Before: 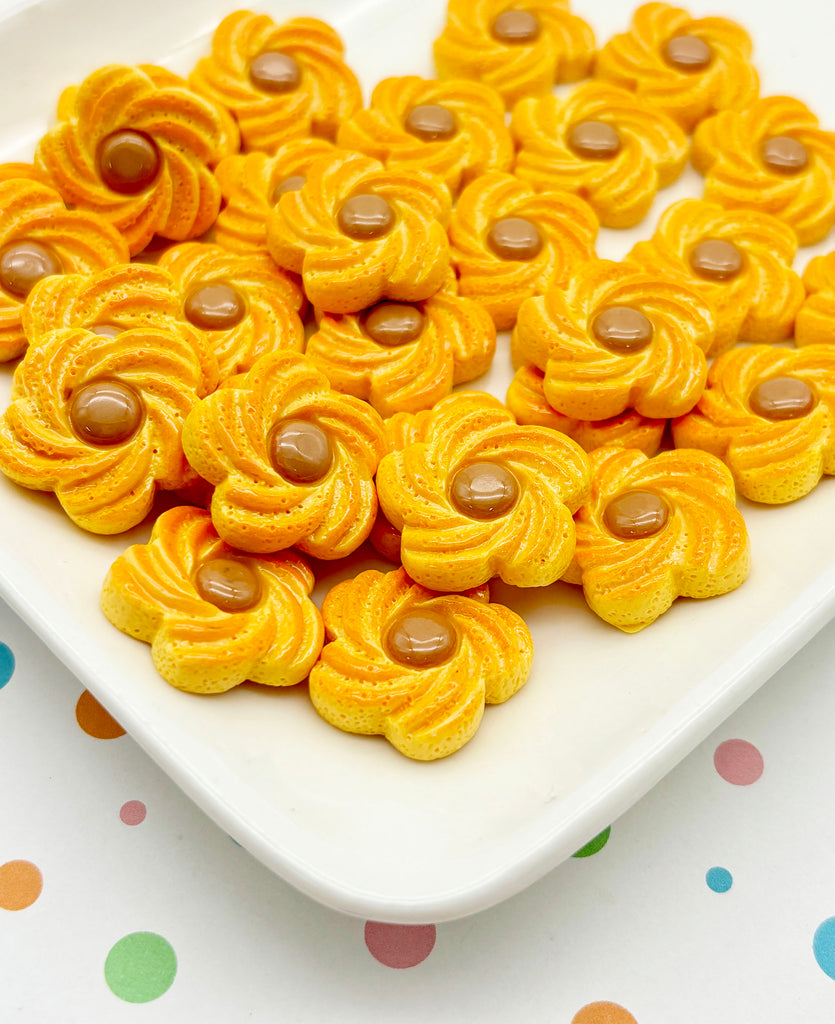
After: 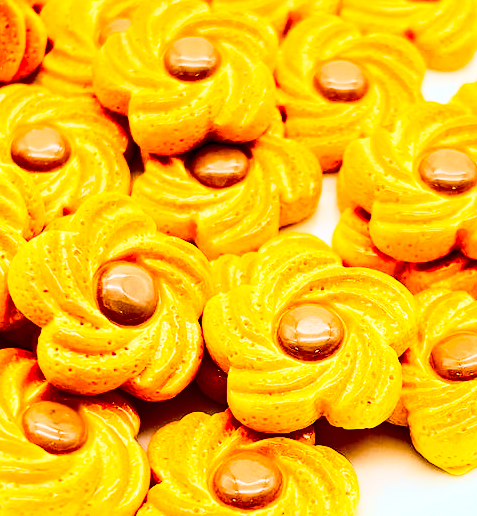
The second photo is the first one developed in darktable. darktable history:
crop: left 20.932%, top 15.471%, right 21.848%, bottom 34.081%
rgb curve: curves: ch0 [(0, 0) (0.21, 0.15) (0.24, 0.21) (0.5, 0.75) (0.75, 0.96) (0.89, 0.99) (1, 1)]; ch1 [(0, 0.02) (0.21, 0.13) (0.25, 0.2) (0.5, 0.67) (0.75, 0.9) (0.89, 0.97) (1, 1)]; ch2 [(0, 0.02) (0.21, 0.13) (0.25, 0.2) (0.5, 0.67) (0.75, 0.9) (0.89, 0.97) (1, 1)], compensate middle gray true
color correction: highlights a* -2.24, highlights b* -18.1
shadows and highlights: shadows 60, soften with gaussian
